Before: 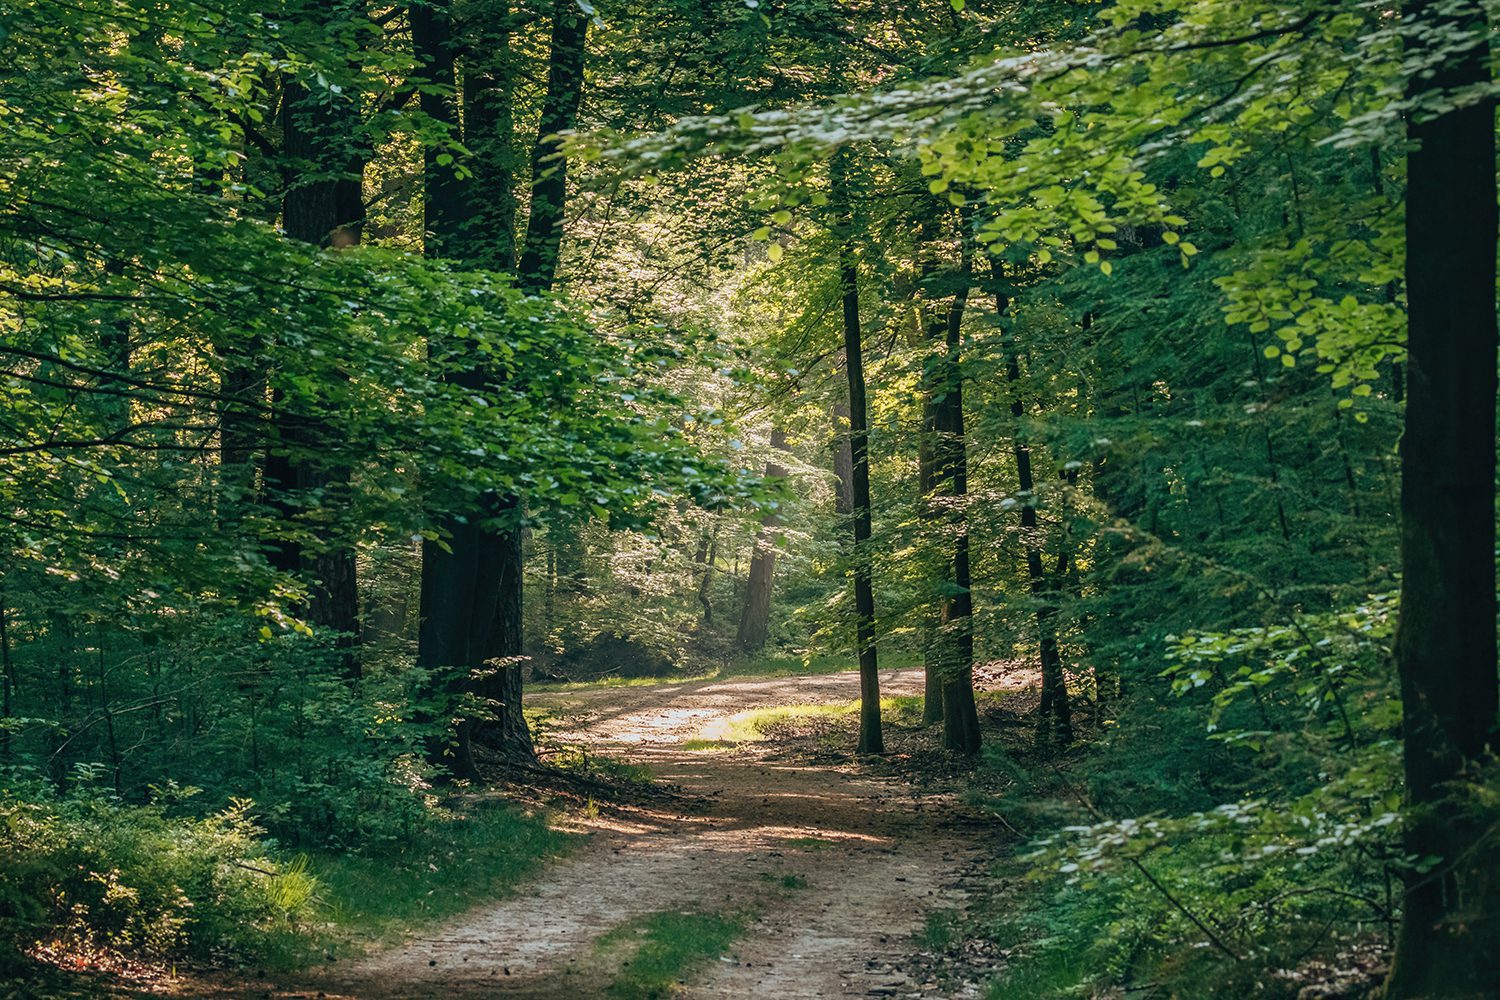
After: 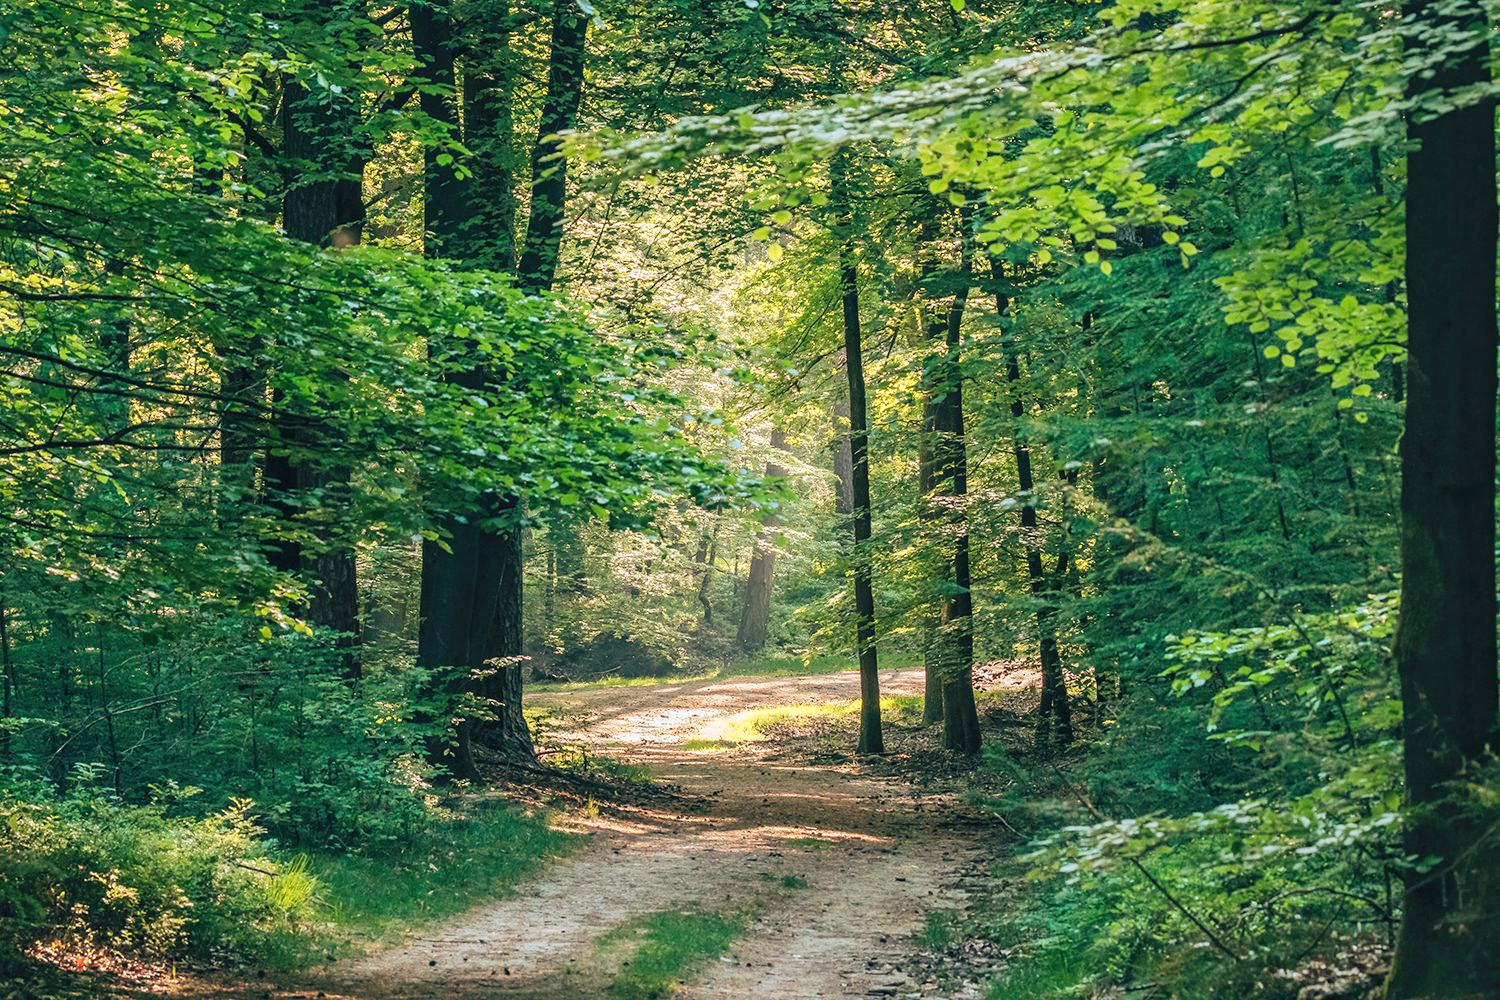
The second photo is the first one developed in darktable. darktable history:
levels: levels [0.018, 0.493, 1]
tone curve: curves: ch0 [(0, 0) (0.253, 0.237) (1, 1)]; ch1 [(0, 0) (0.401, 0.42) (0.442, 0.47) (0.491, 0.495) (0.511, 0.523) (0.557, 0.565) (0.66, 0.683) (1, 1)]; ch2 [(0, 0) (0.394, 0.413) (0.5, 0.5) (0.578, 0.568) (1, 1)], preserve colors none
tone equalizer: -8 EV 1.02 EV, -7 EV 0.996 EV, -6 EV 1.03 EV, -5 EV 0.986 EV, -4 EV 1.03 EV, -3 EV 0.765 EV, -2 EV 0.517 EV, -1 EV 0.263 EV, edges refinement/feathering 500, mask exposure compensation -1.57 EV, preserve details no
